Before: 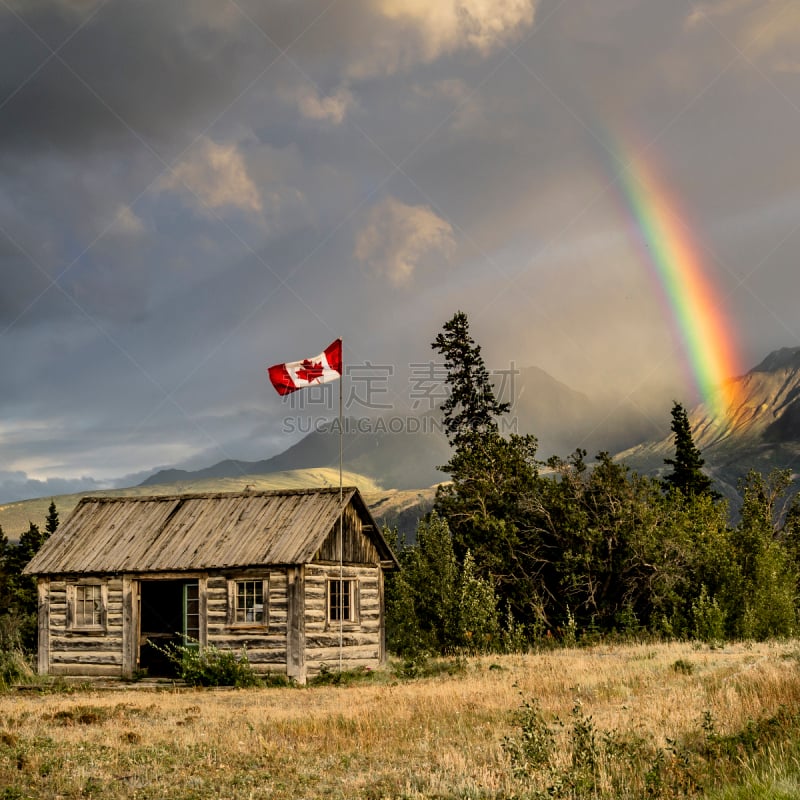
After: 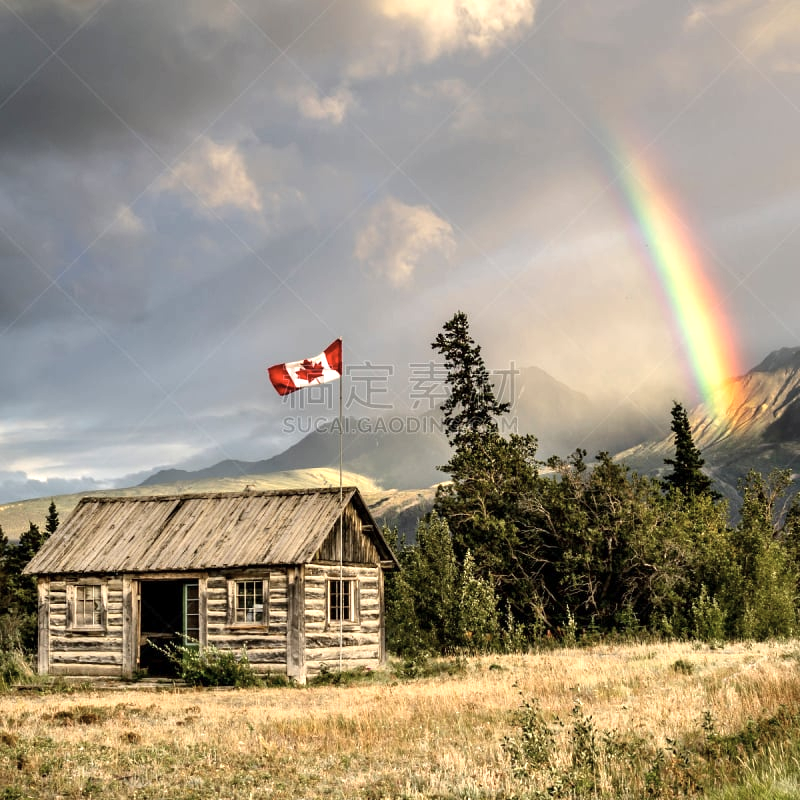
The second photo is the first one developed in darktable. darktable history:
exposure: exposure 0.771 EV, compensate exposure bias true, compensate highlight preservation false
color correction: highlights b* 0.002, saturation 0.8
